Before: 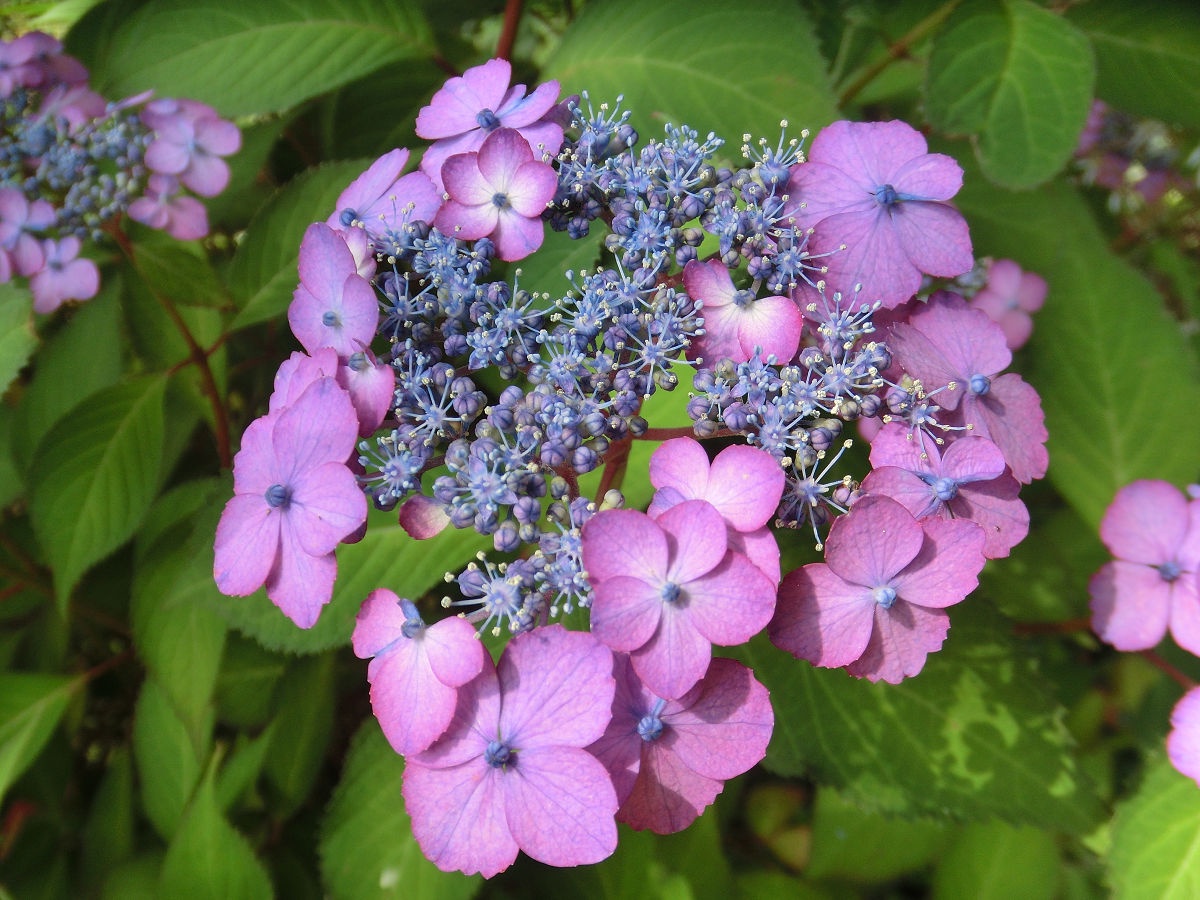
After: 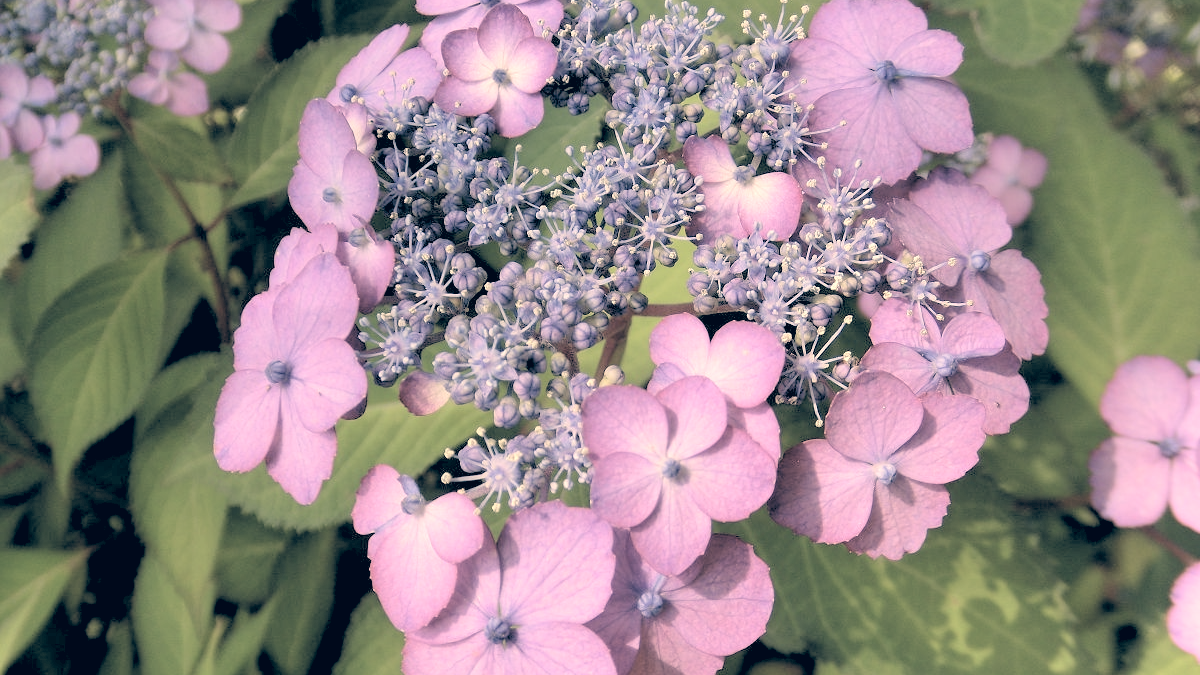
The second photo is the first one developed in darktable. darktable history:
white balance: red 1.009, blue 1.027
rgb levels: levels [[0.013, 0.434, 0.89], [0, 0.5, 1], [0, 0.5, 1]]
contrast brightness saturation: brightness 0.18, saturation -0.5
crop: top 13.819%, bottom 11.169%
color correction: highlights a* 10.32, highlights b* 14.66, shadows a* -9.59, shadows b* -15.02
